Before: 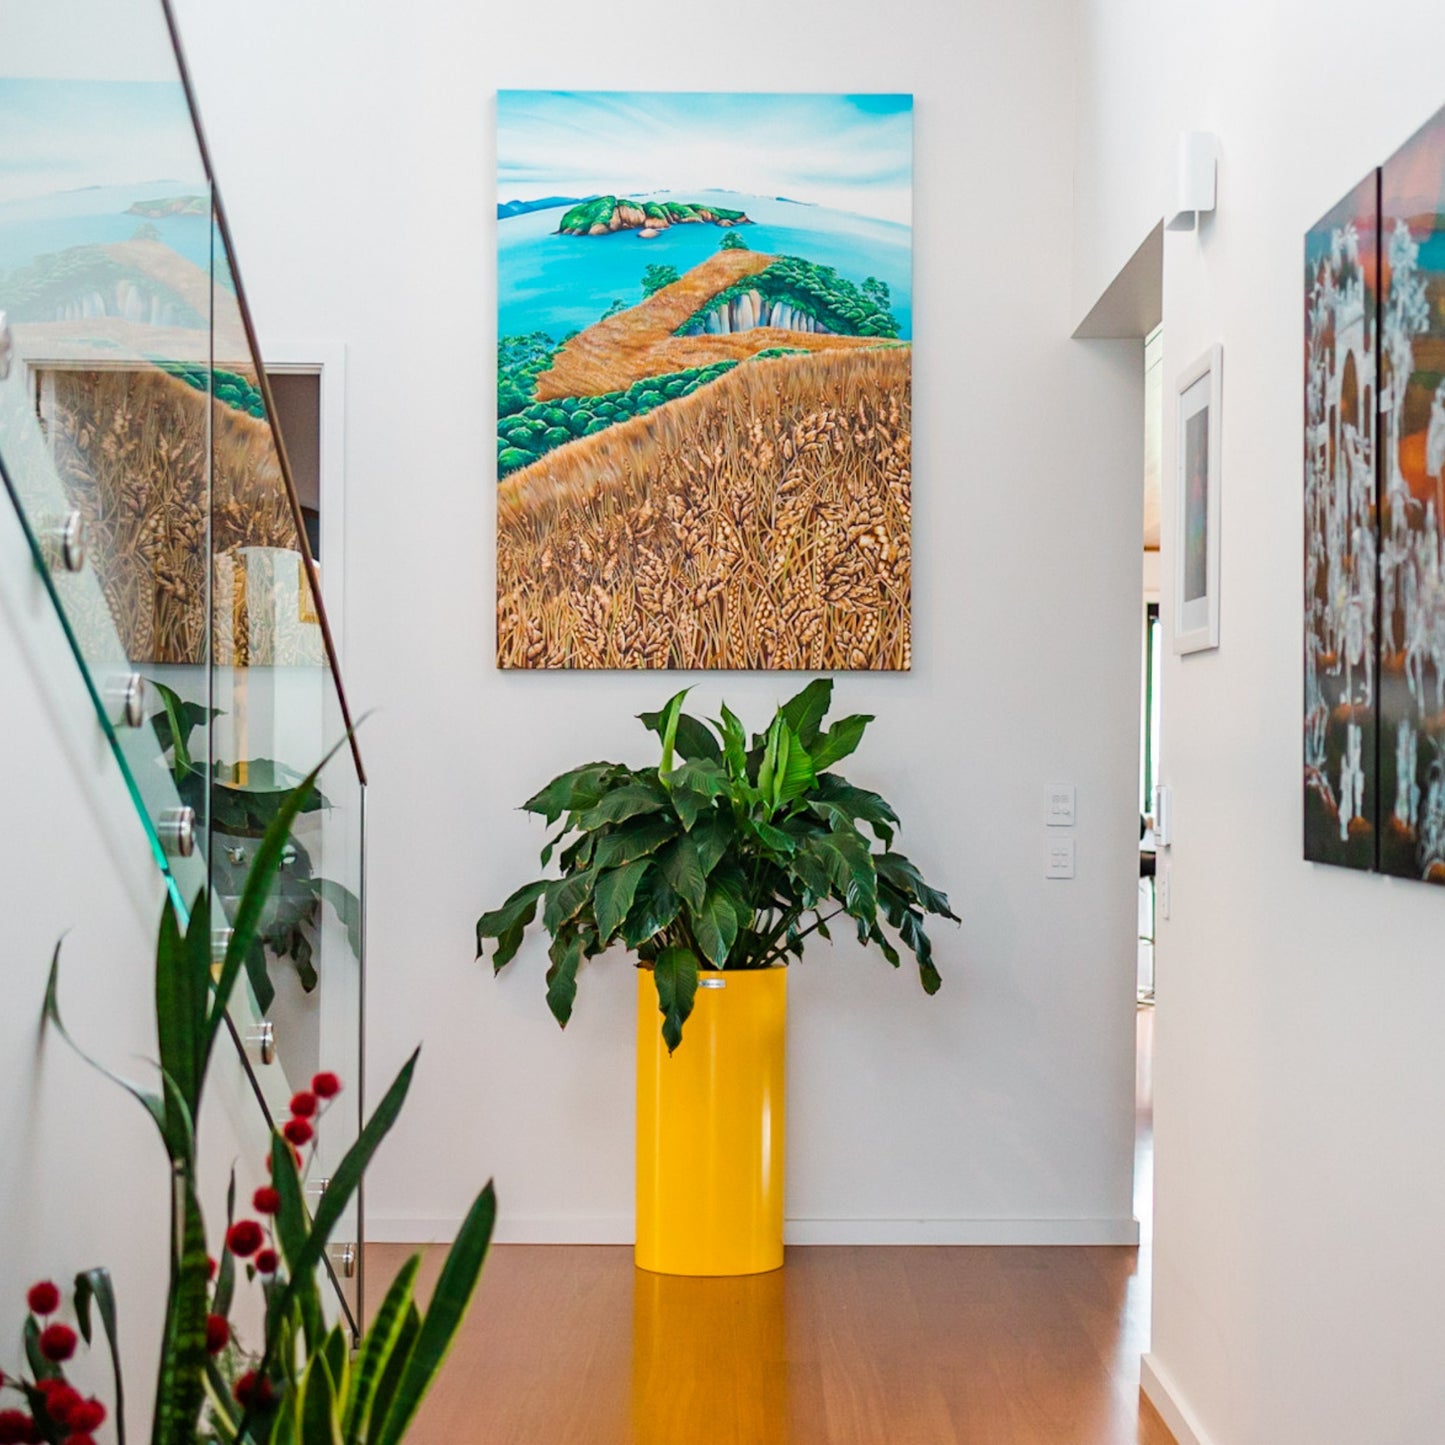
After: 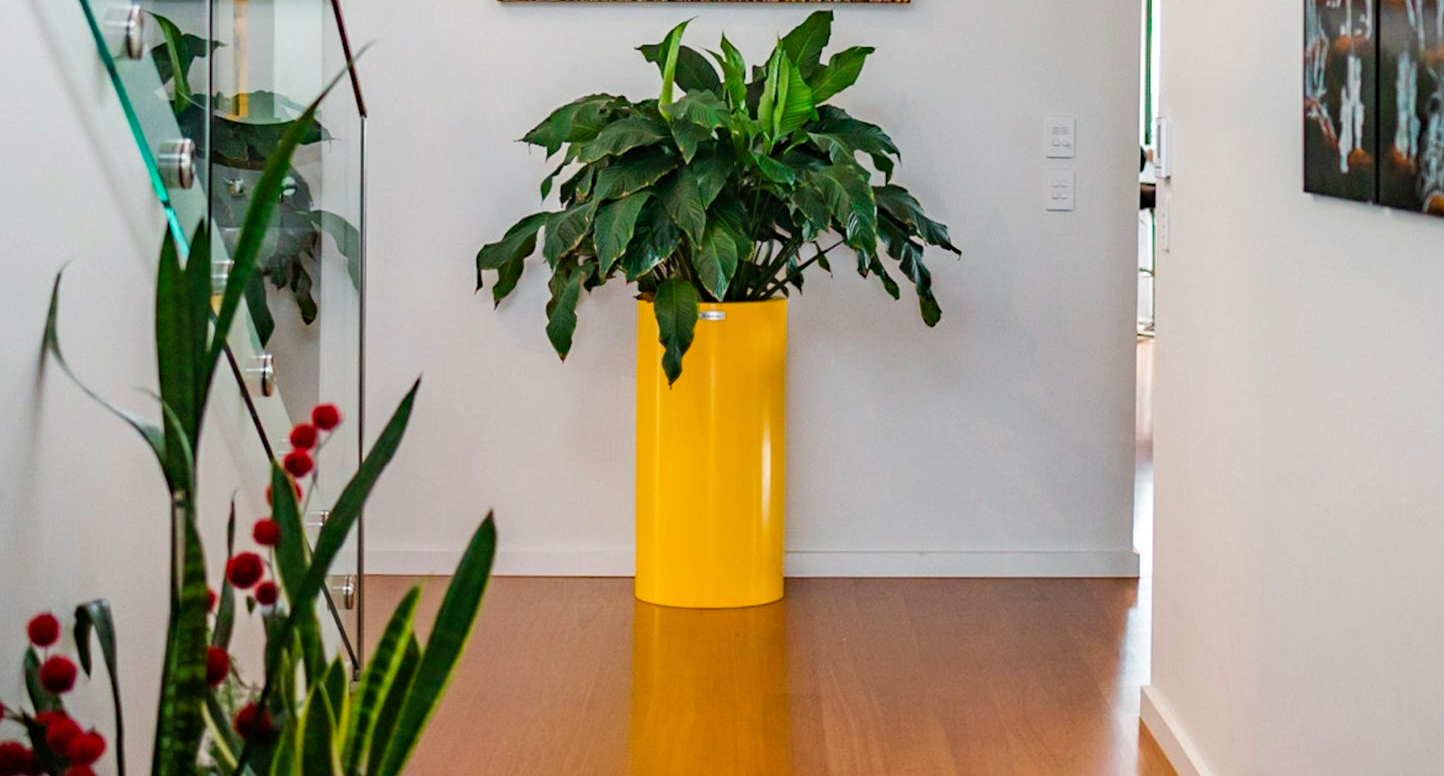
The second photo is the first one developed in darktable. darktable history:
crop and rotate: top 46.237%
haze removal: on, module defaults
